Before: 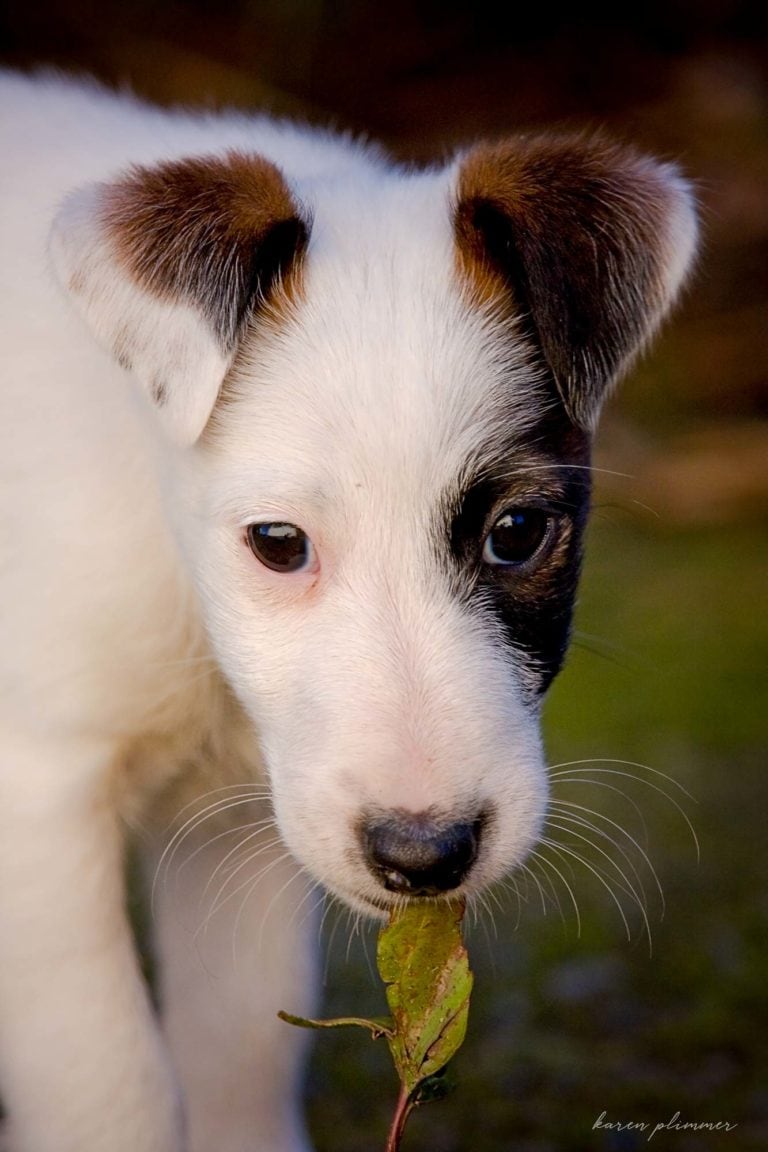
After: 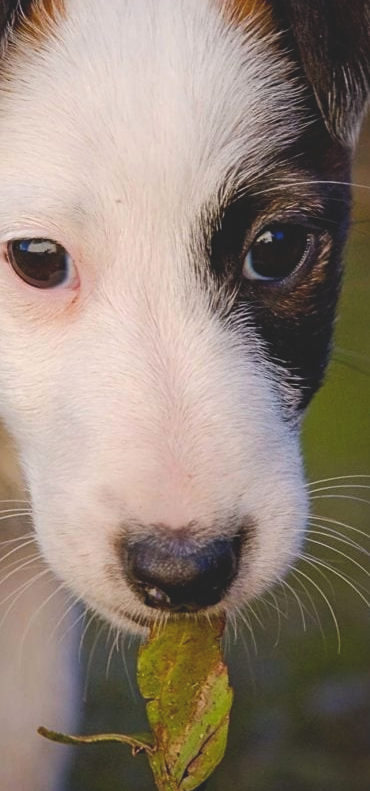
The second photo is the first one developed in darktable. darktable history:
color balance: lift [1.01, 1, 1, 1], gamma [1.097, 1, 1, 1], gain [0.85, 1, 1, 1]
contrast brightness saturation: contrast 0.08, saturation 0.2
sharpen: amount 0.2
exposure: black level correction -0.003, exposure 0.04 EV, compensate highlight preservation false
white balance: emerald 1
crop: left 31.379%, top 24.658%, right 20.326%, bottom 6.628%
